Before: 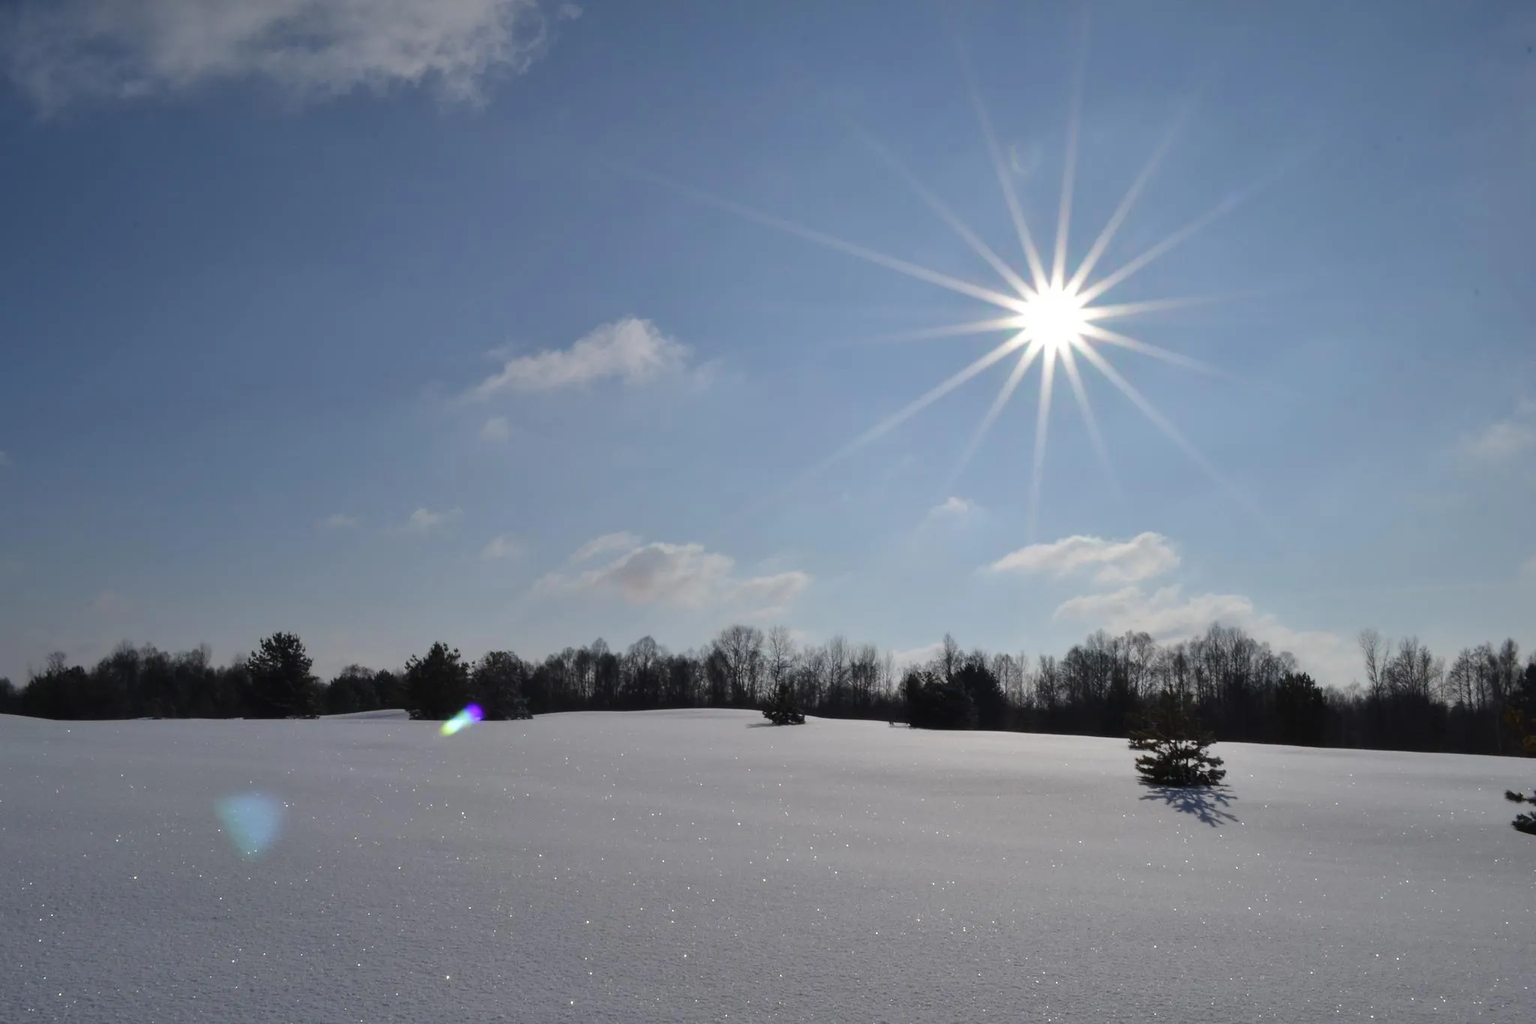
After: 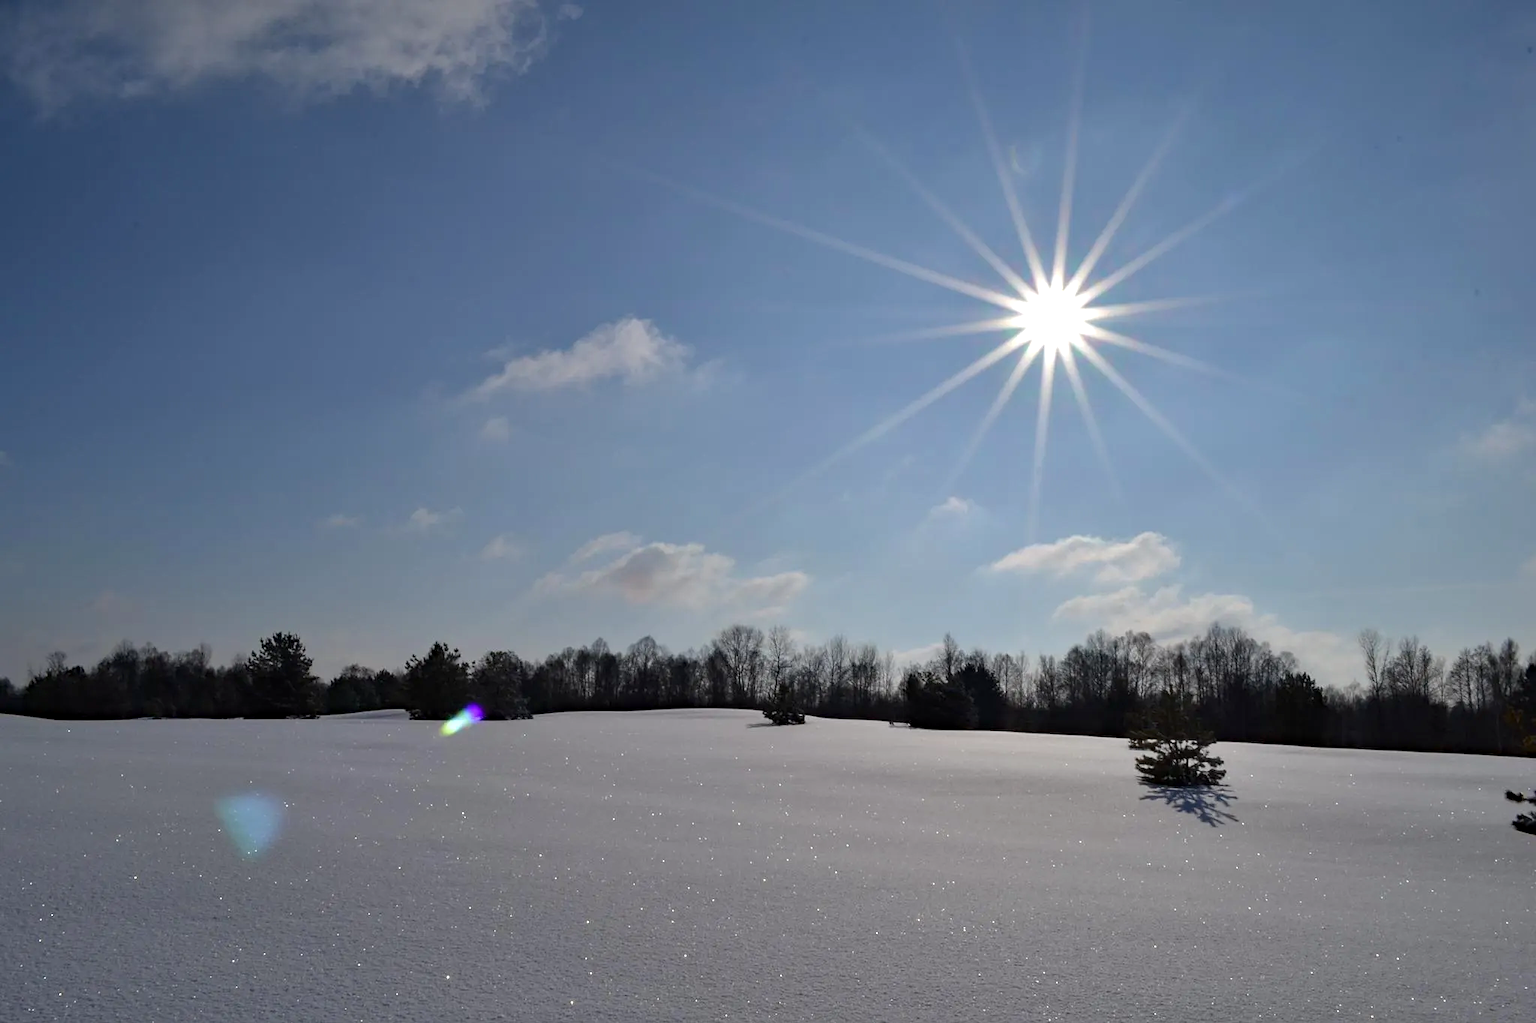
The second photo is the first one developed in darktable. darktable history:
exposure: black level correction 0.001, compensate exposure bias true, compensate highlight preservation false
sharpen: amount 0.212
haze removal: compatibility mode true, adaptive false
